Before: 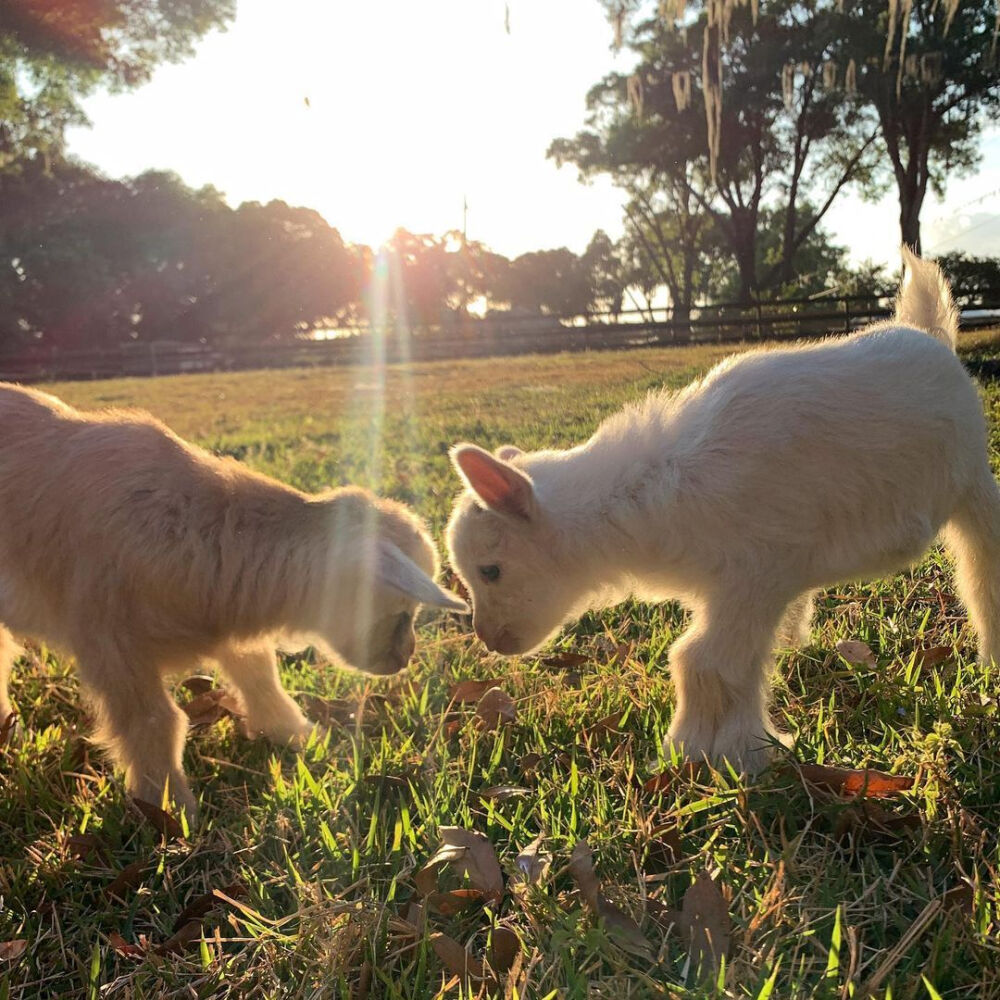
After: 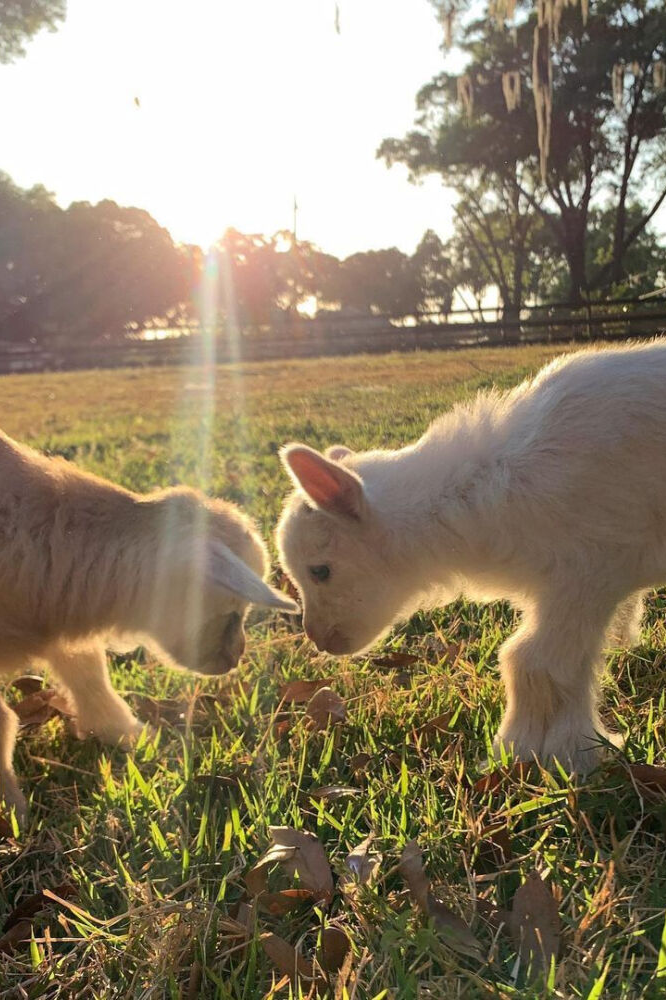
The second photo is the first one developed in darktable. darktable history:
crop: left 17.006%, right 16.382%
